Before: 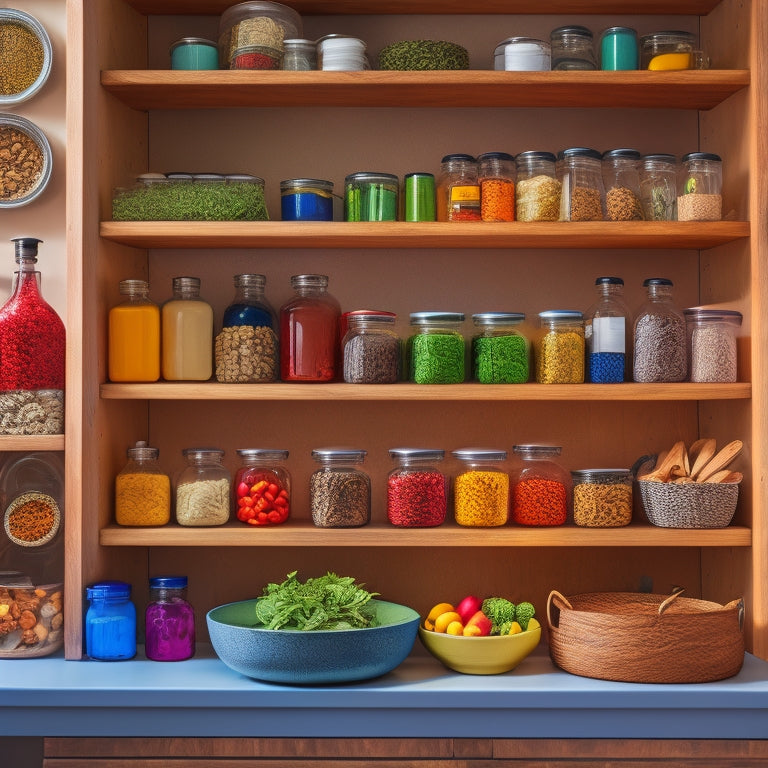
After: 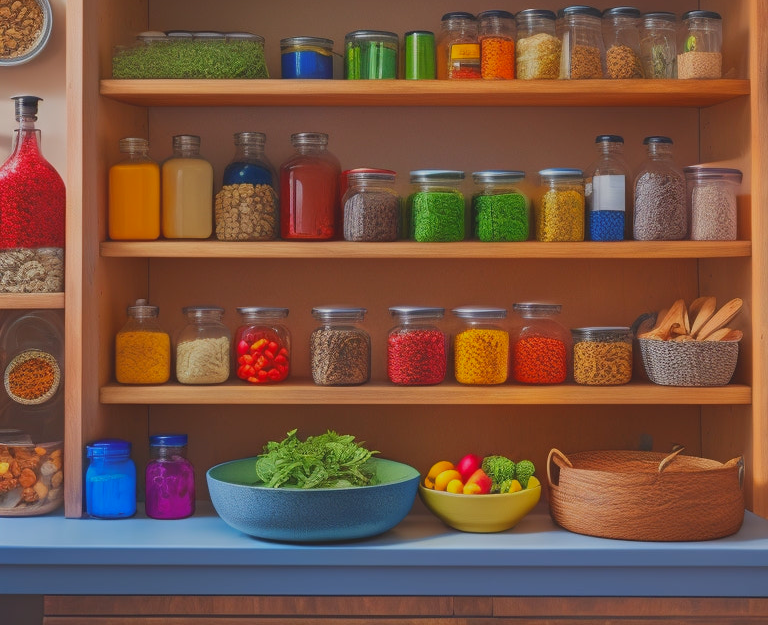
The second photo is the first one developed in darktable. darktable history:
crop and rotate: top 18.507%
local contrast: detail 69%
